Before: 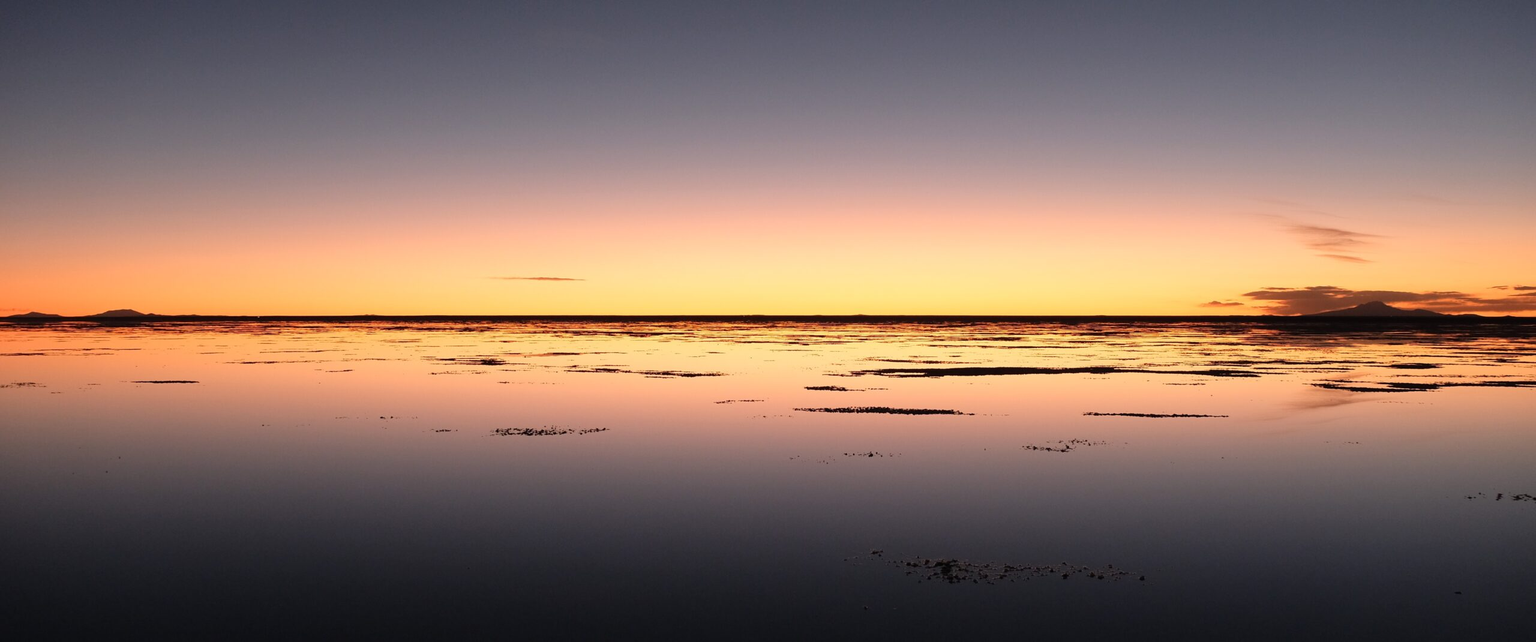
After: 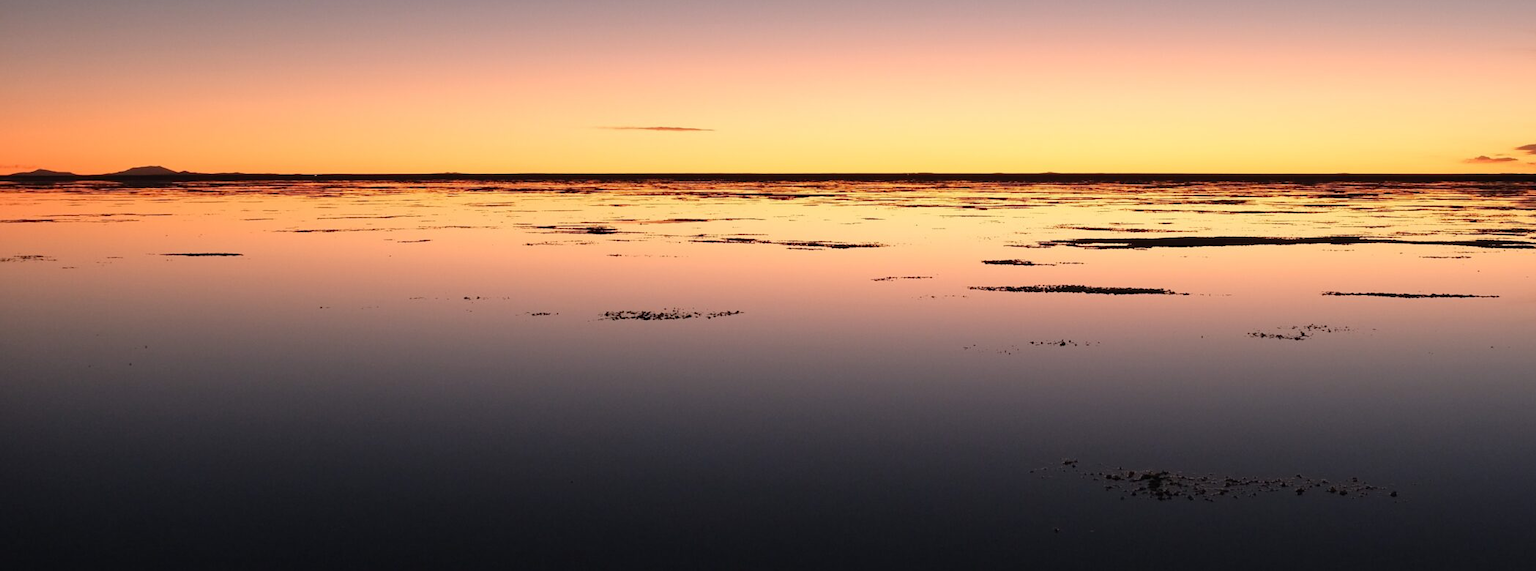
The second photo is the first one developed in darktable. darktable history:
crop: top 27.019%, right 18.011%
